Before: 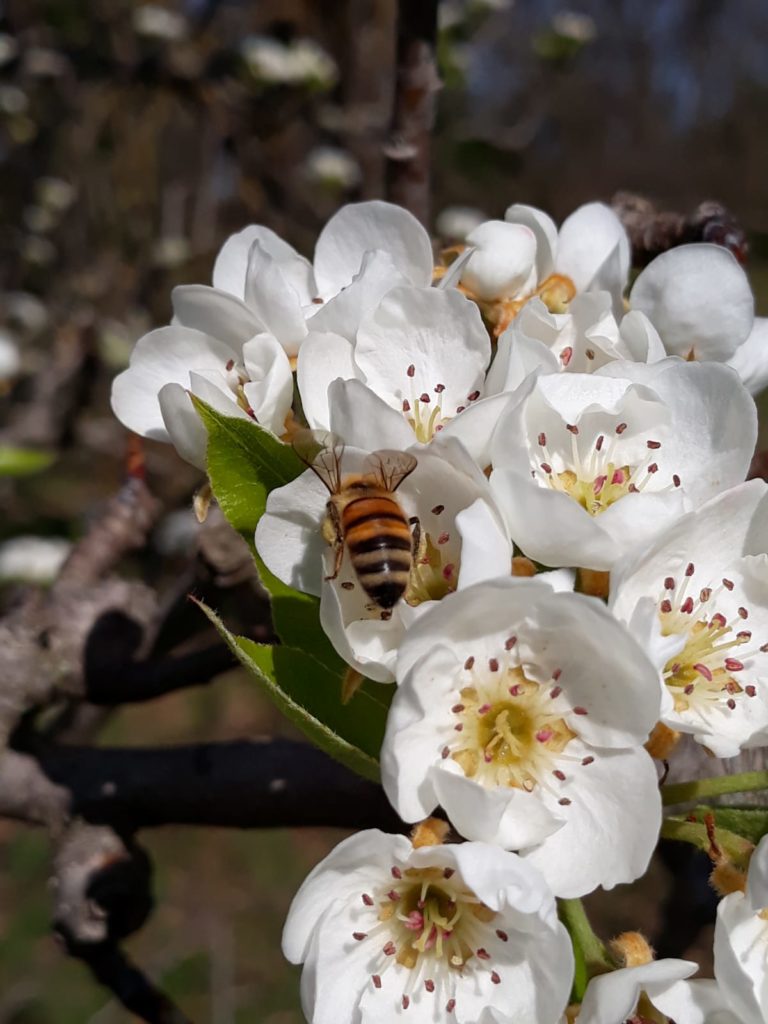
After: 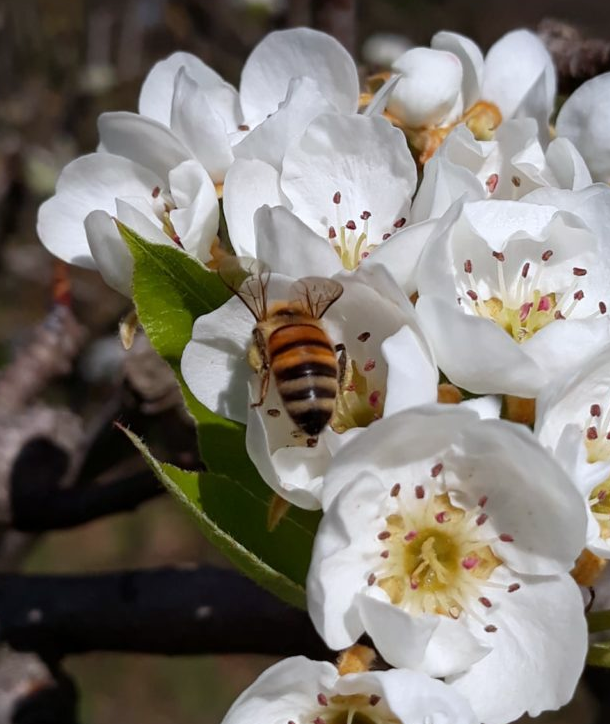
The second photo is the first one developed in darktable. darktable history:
crop: left 9.712%, top 16.928%, right 10.845%, bottom 12.332%
white balance: red 0.98, blue 1.034
